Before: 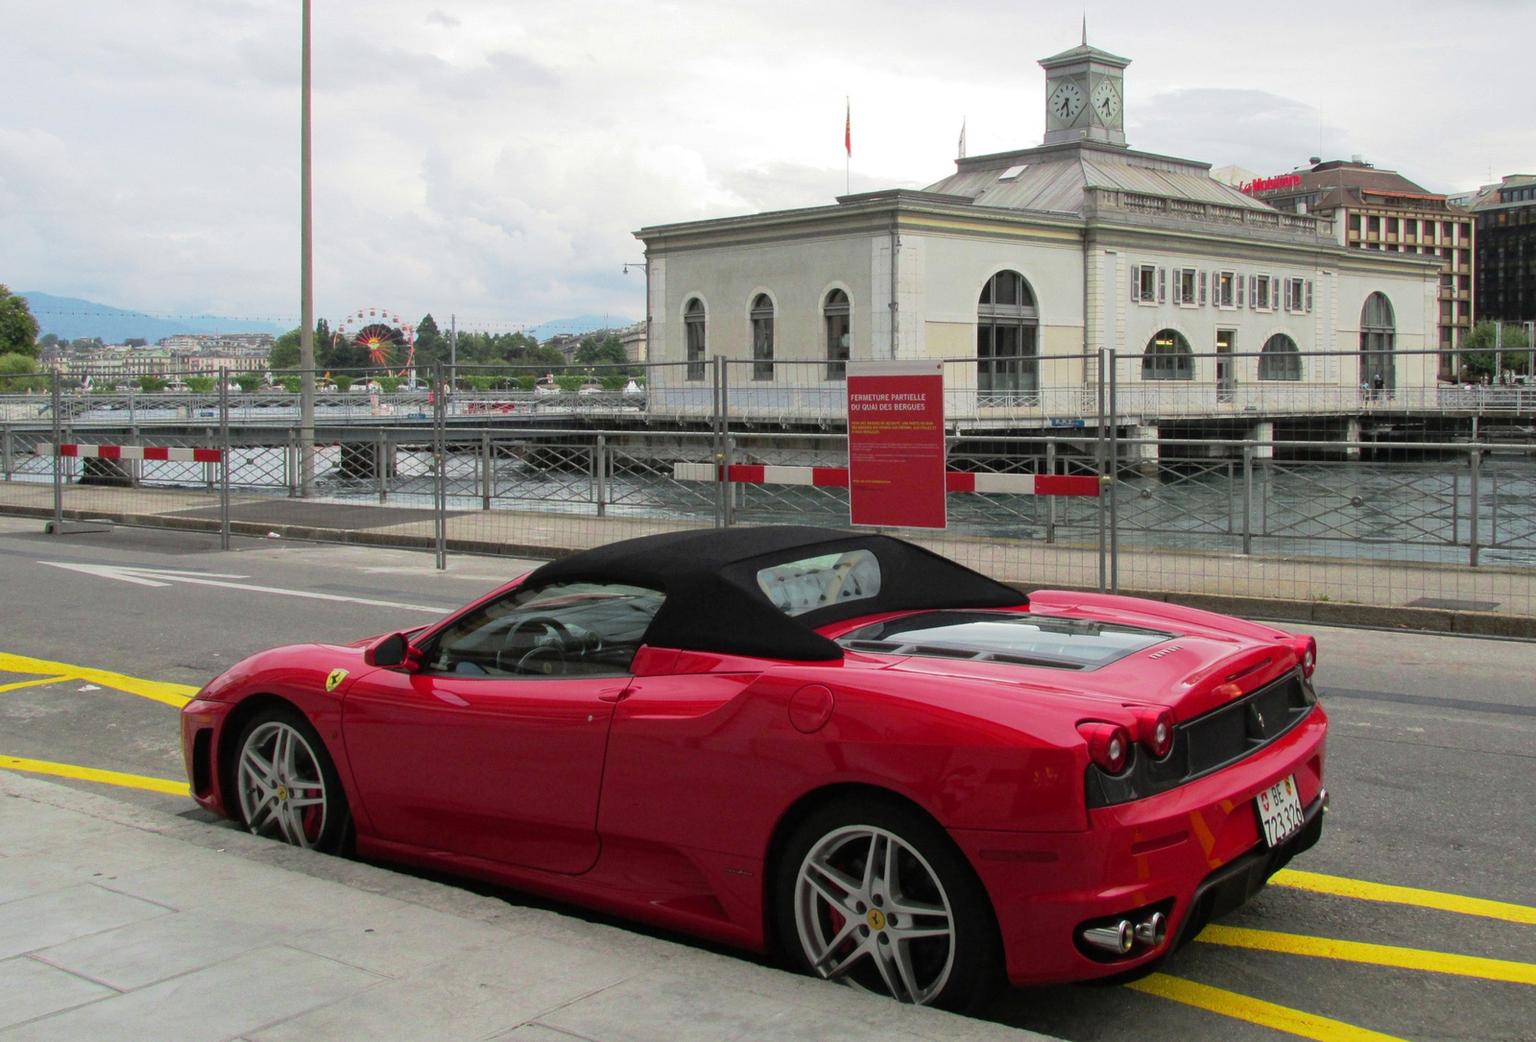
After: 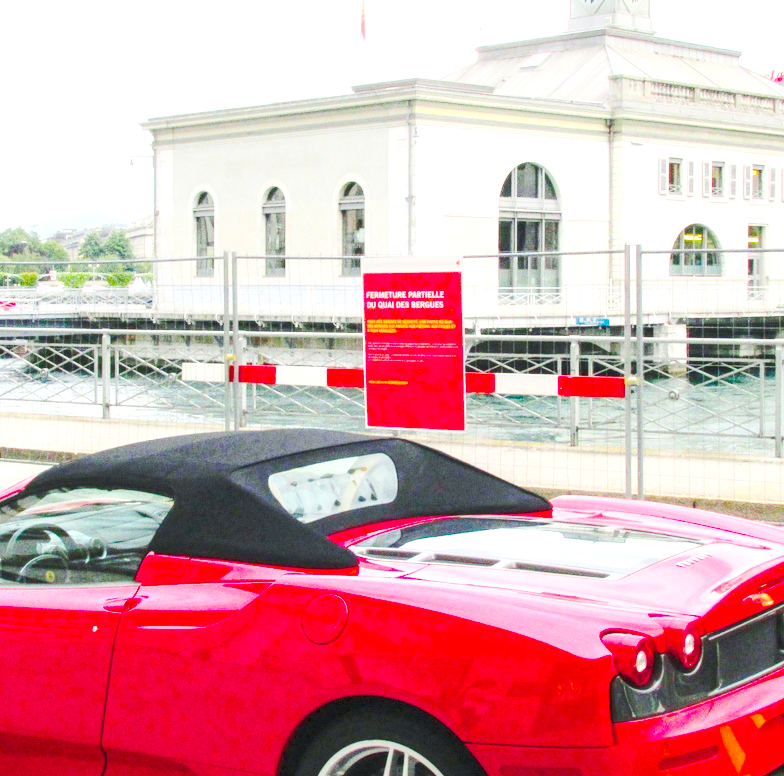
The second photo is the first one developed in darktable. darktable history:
crop: left 32.546%, top 10.994%, right 18.433%, bottom 17.483%
exposure: exposure 1.207 EV, compensate exposure bias true, compensate highlight preservation false
local contrast: detail 130%
base curve: curves: ch0 [(0, 0.007) (0.028, 0.063) (0.121, 0.311) (0.46, 0.743) (0.859, 0.957) (1, 1)], preserve colors none
tone equalizer: on, module defaults
shadows and highlights: shadows 0.542, highlights 38.68
color balance rgb: shadows lift › chroma 2.945%, shadows lift › hue 242.02°, perceptual saturation grading › global saturation 39.849%, perceptual saturation grading › highlights -24.755%, perceptual saturation grading › mid-tones 35.13%, perceptual saturation grading › shadows 35.541%, perceptual brilliance grading › mid-tones 9.783%, perceptual brilliance grading › shadows 14.486%, global vibrance 20%
